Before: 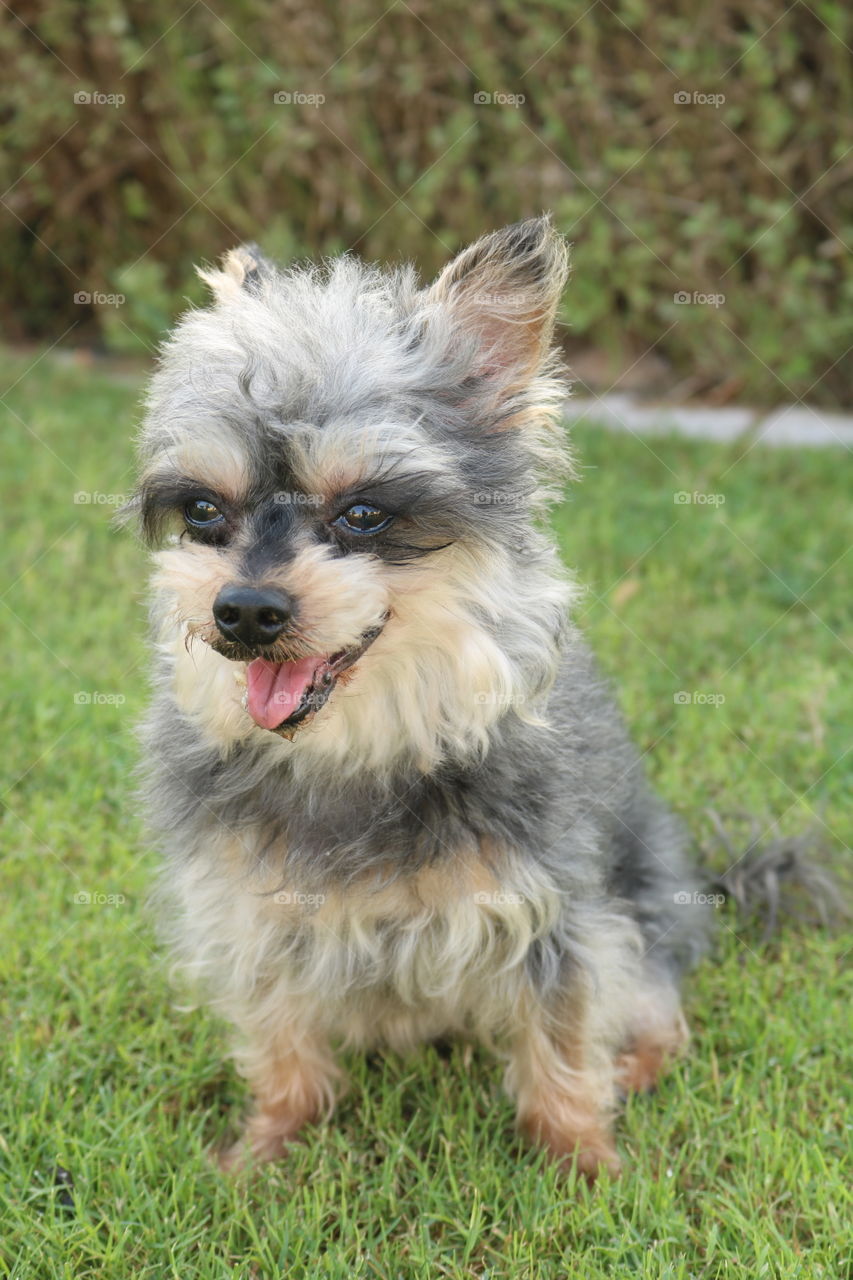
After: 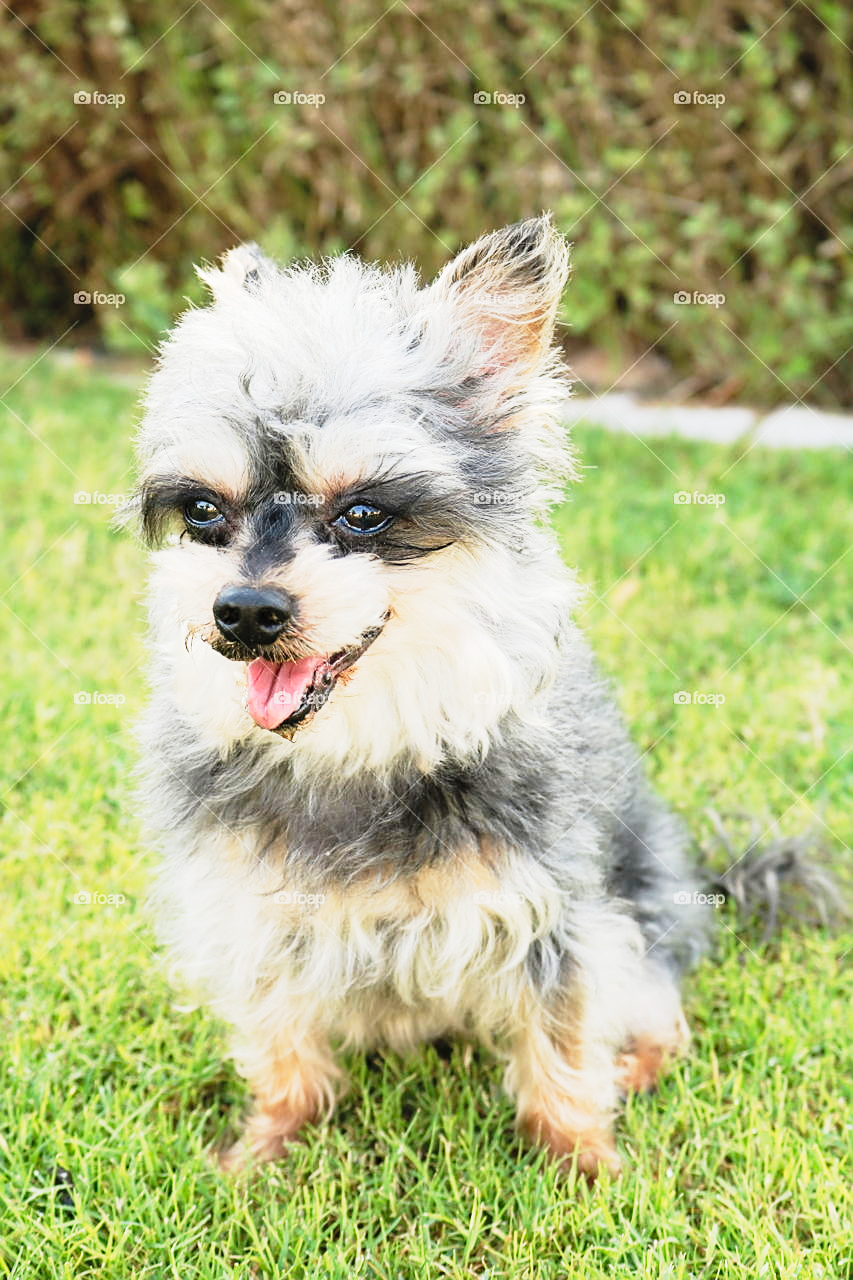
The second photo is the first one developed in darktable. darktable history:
tone equalizer: -8 EV -0.435 EV, -7 EV -0.371 EV, -6 EV -0.343 EV, -5 EV -0.256 EV, -3 EV 0.212 EV, -2 EV 0.335 EV, -1 EV 0.38 EV, +0 EV 0.398 EV
exposure: exposure 0.026 EV, compensate highlight preservation false
tone curve: curves: ch0 [(0, 0) (0.046, 0.031) (0.163, 0.114) (0.391, 0.432) (0.488, 0.561) (0.695, 0.839) (0.785, 0.904) (1, 0.965)]; ch1 [(0, 0) (0.248, 0.252) (0.427, 0.412) (0.482, 0.462) (0.499, 0.499) (0.518, 0.518) (0.535, 0.577) (0.585, 0.623) (0.679, 0.743) (0.788, 0.809) (1, 1)]; ch2 [(0, 0) (0.313, 0.262) (0.427, 0.417) (0.473, 0.47) (0.503, 0.503) (0.523, 0.515) (0.557, 0.596) (0.598, 0.646) (0.708, 0.771) (1, 1)], preserve colors none
sharpen: on, module defaults
